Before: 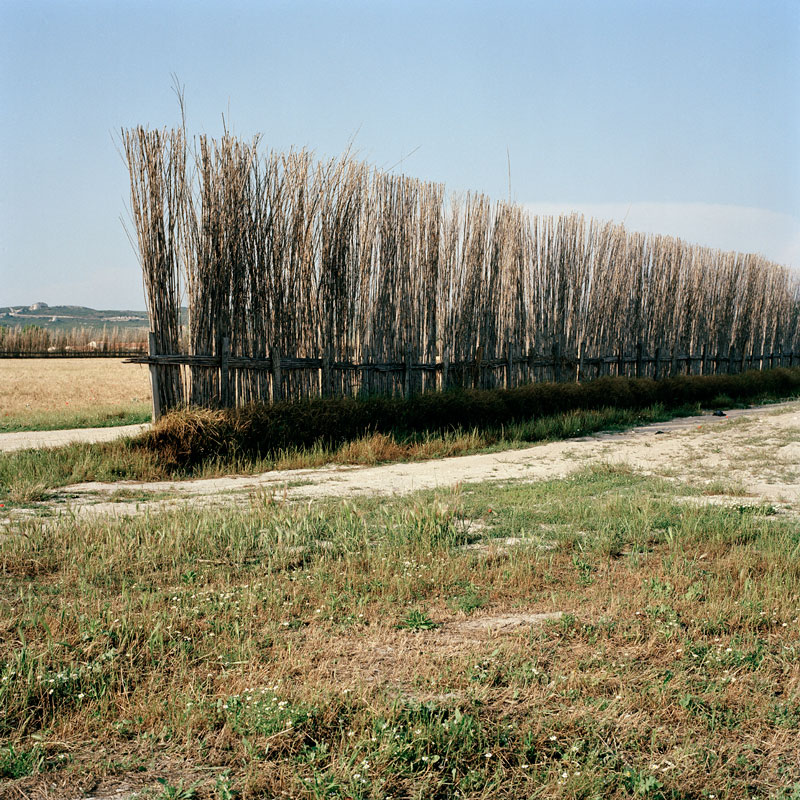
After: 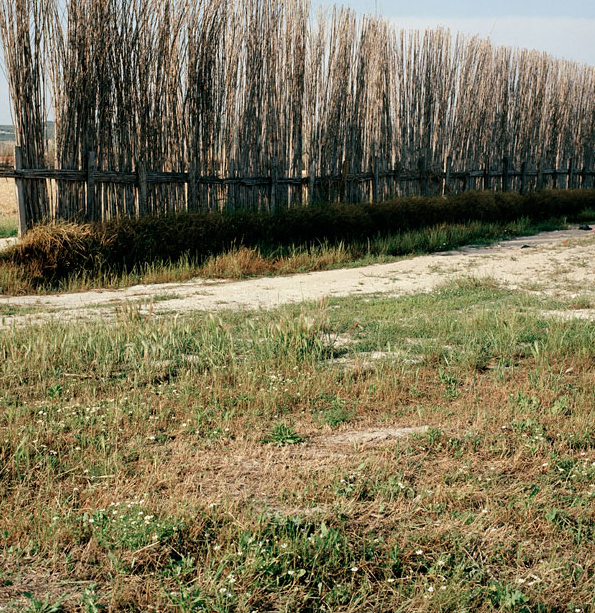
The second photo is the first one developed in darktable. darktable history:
crop: left 16.821%, top 23.322%, right 8.772%
